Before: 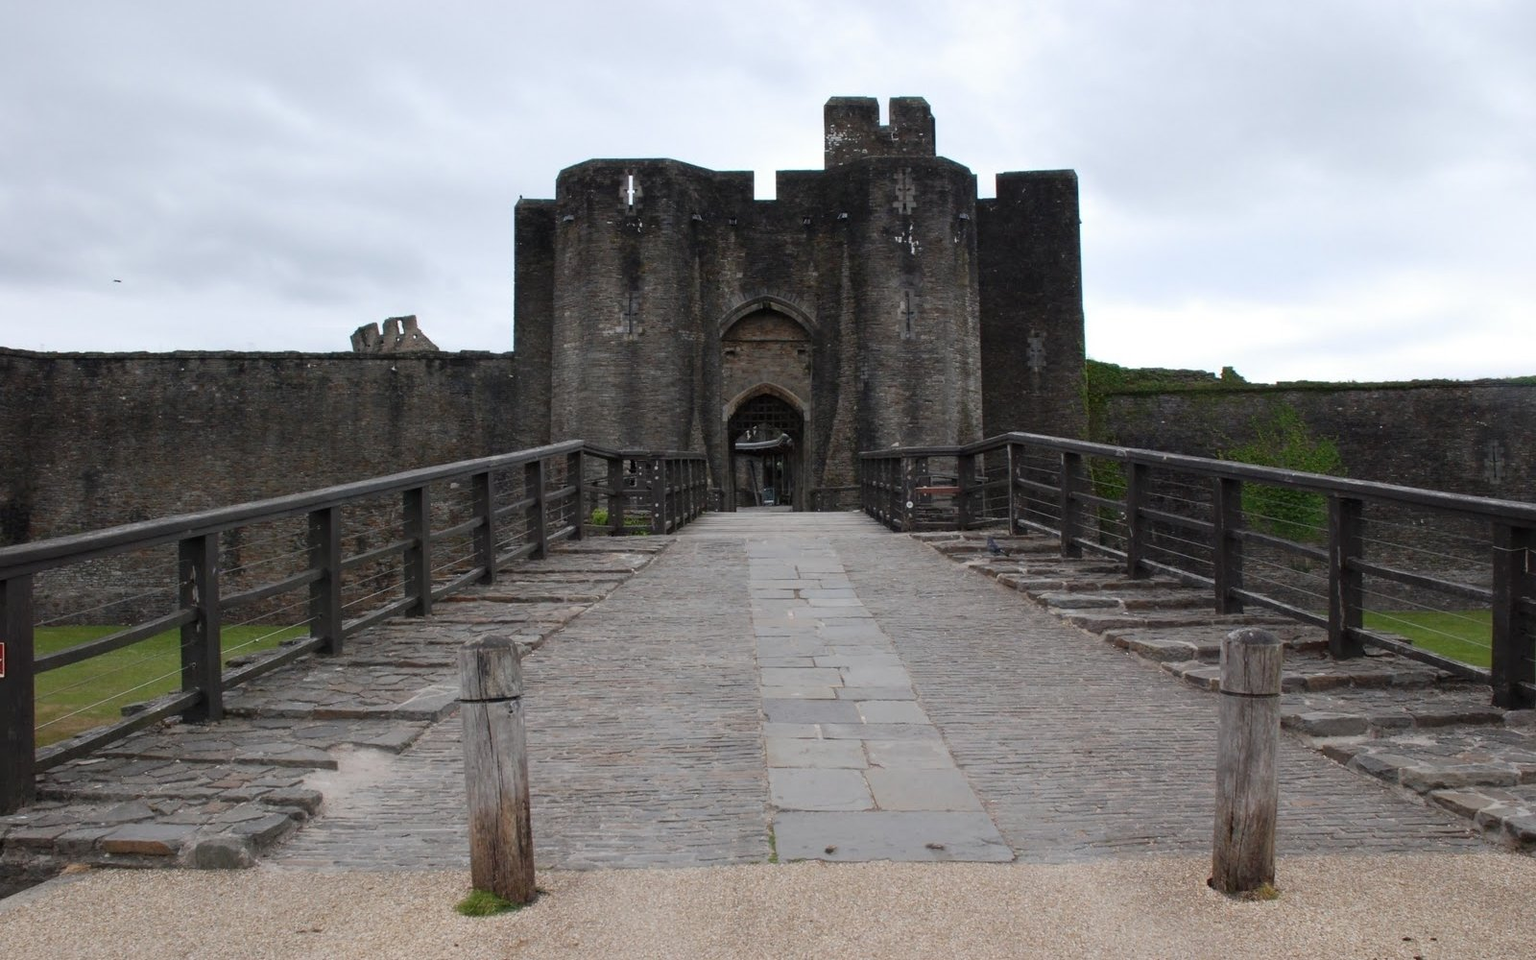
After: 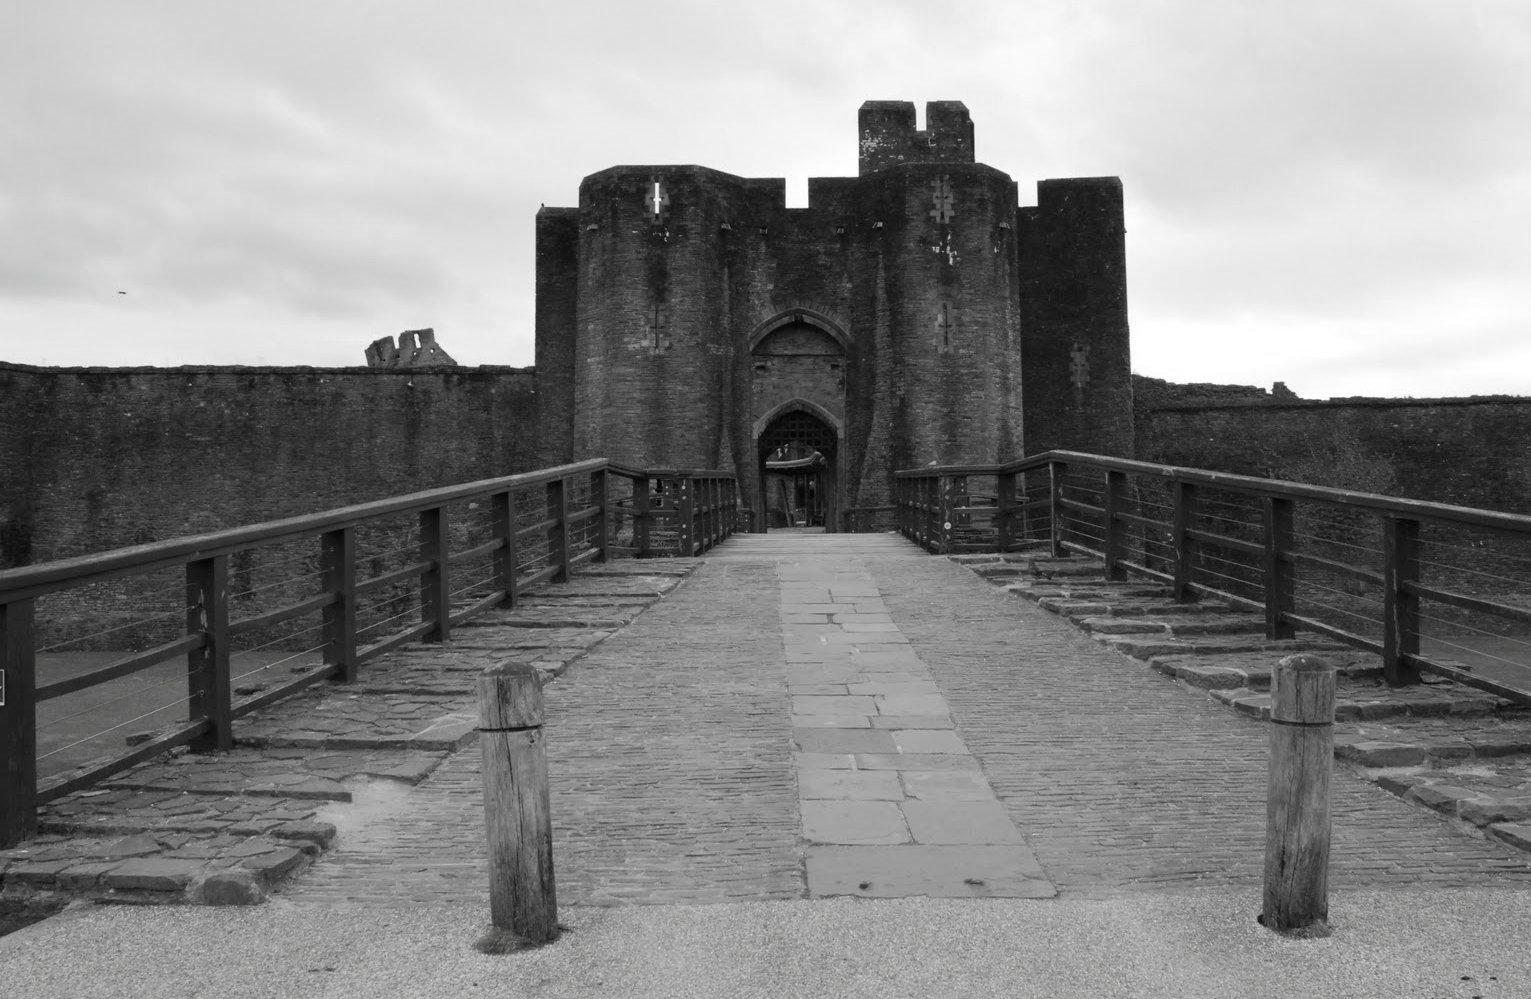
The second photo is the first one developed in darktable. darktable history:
contrast brightness saturation: saturation -0.993
crop: right 4.289%, bottom 0.02%
